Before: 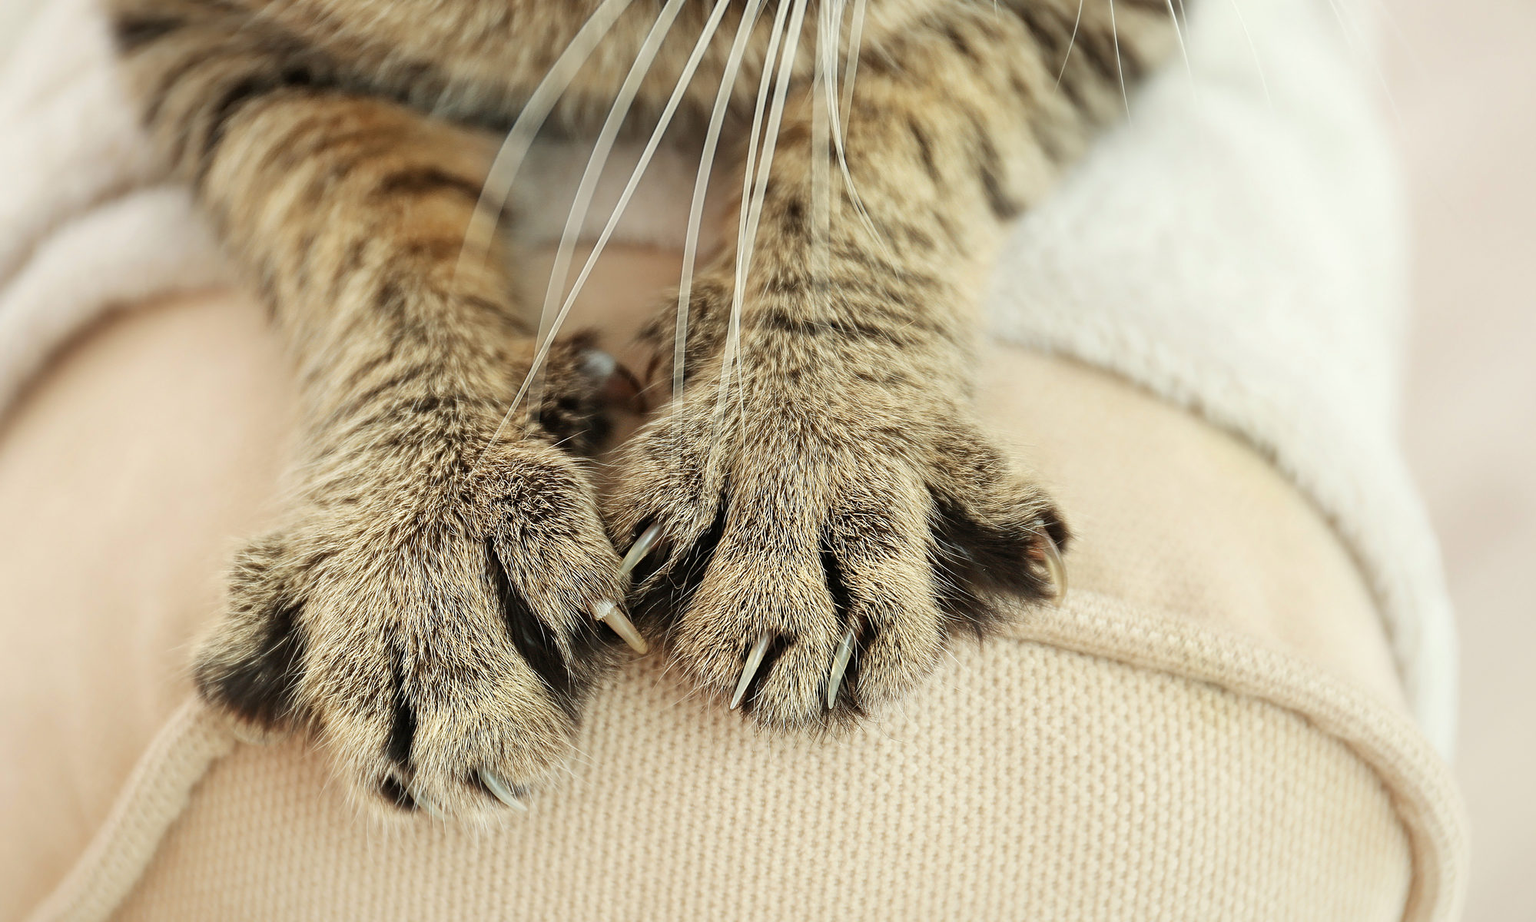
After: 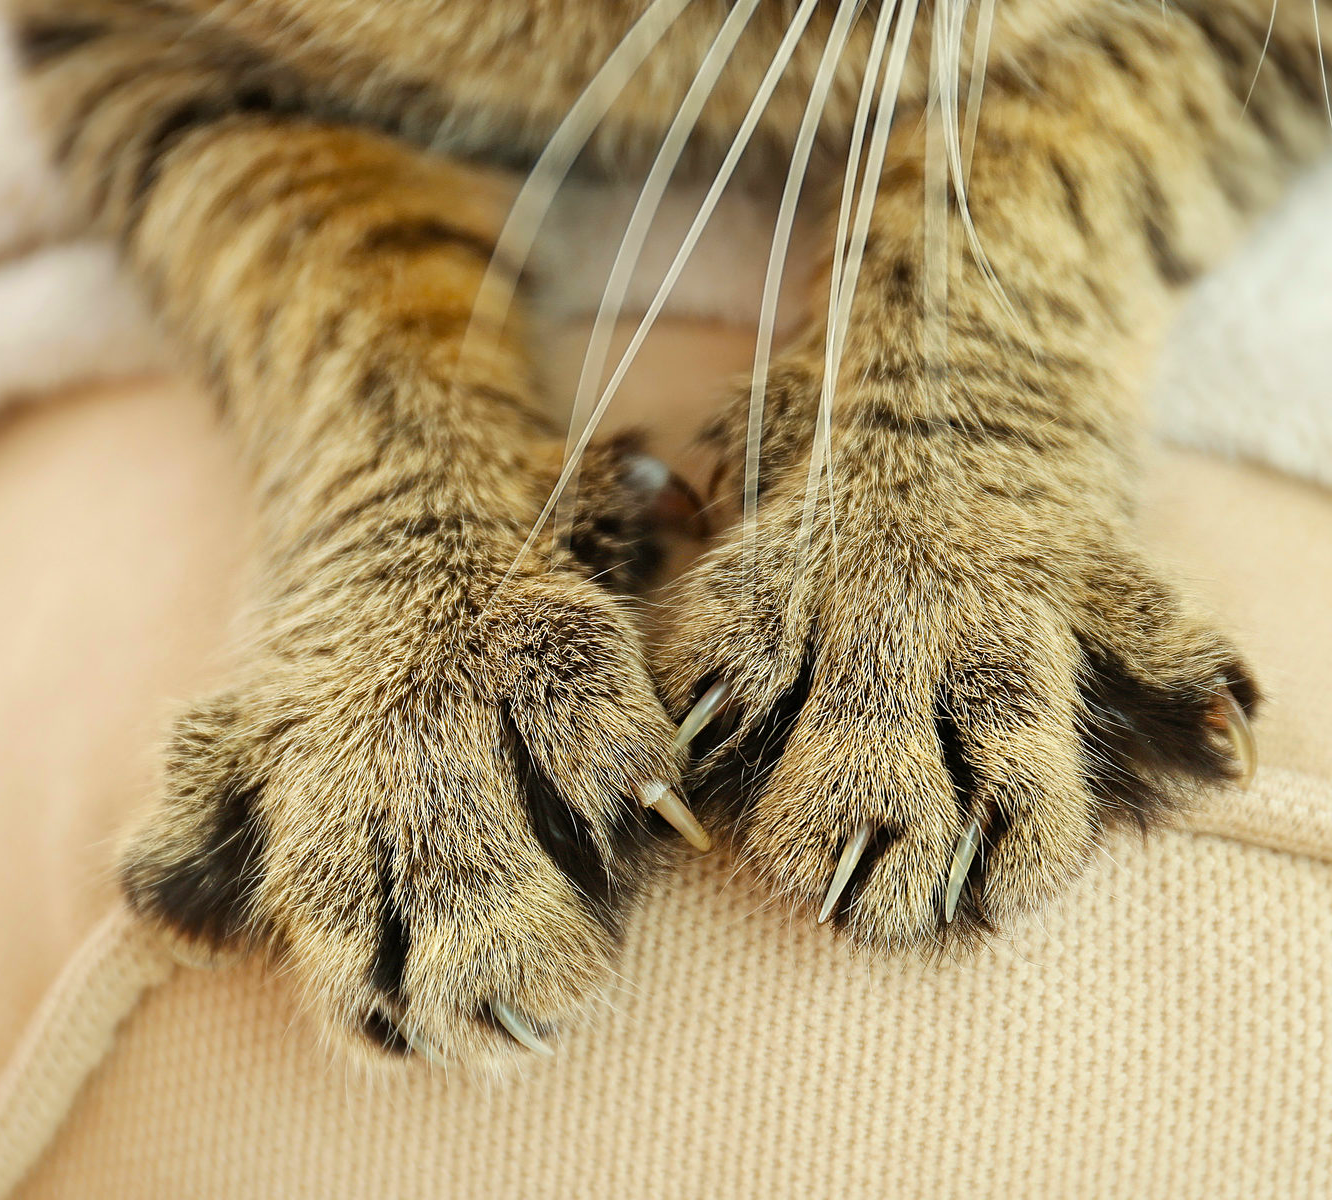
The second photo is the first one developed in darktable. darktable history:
crop and rotate: left 6.617%, right 26.717%
color balance rgb: perceptual saturation grading › global saturation 25%, global vibrance 20%
